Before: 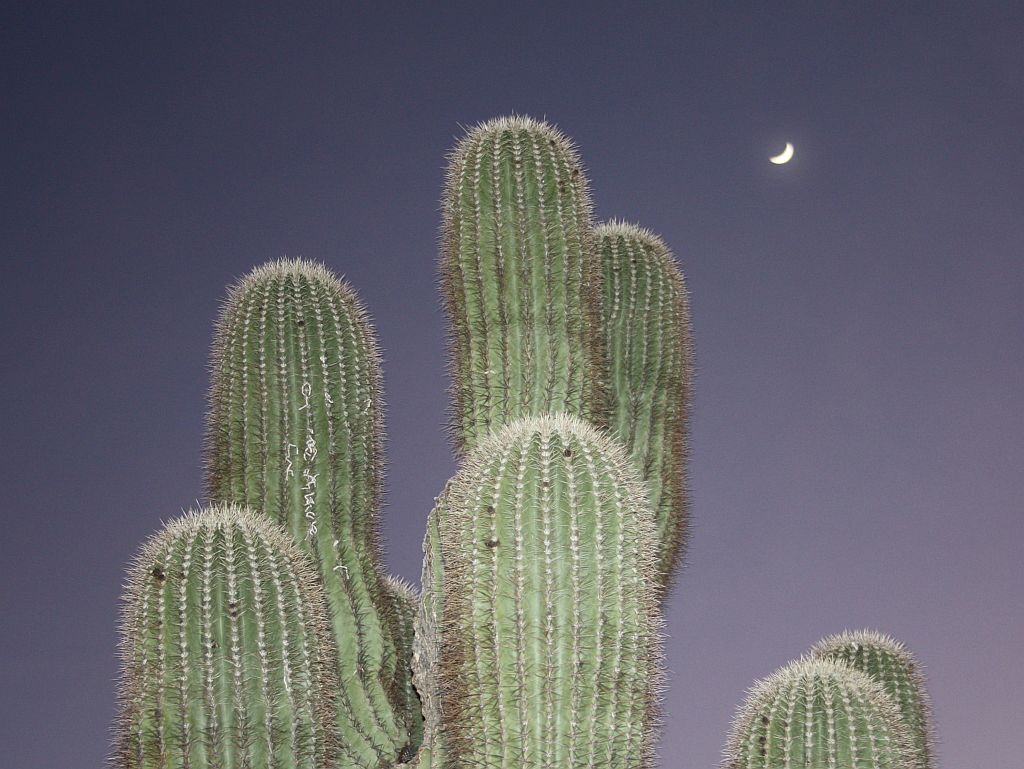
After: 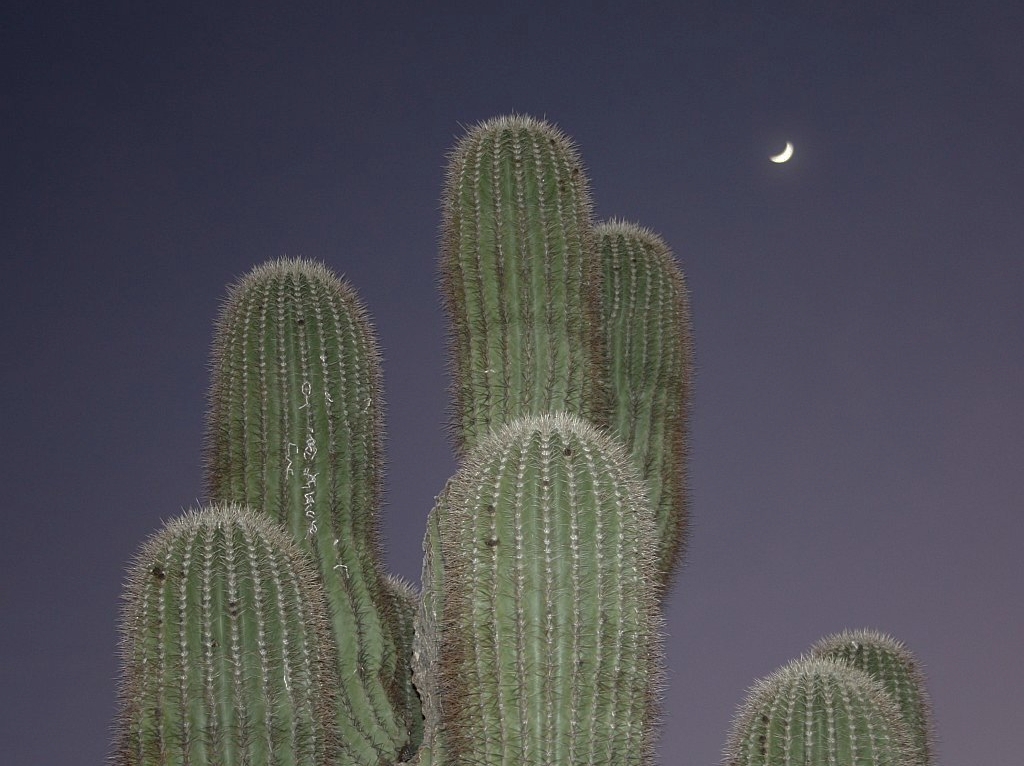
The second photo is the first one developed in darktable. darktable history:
base curve: curves: ch0 [(0, 0) (0.826, 0.587) (1, 1)]
crop: top 0.177%, bottom 0.184%
